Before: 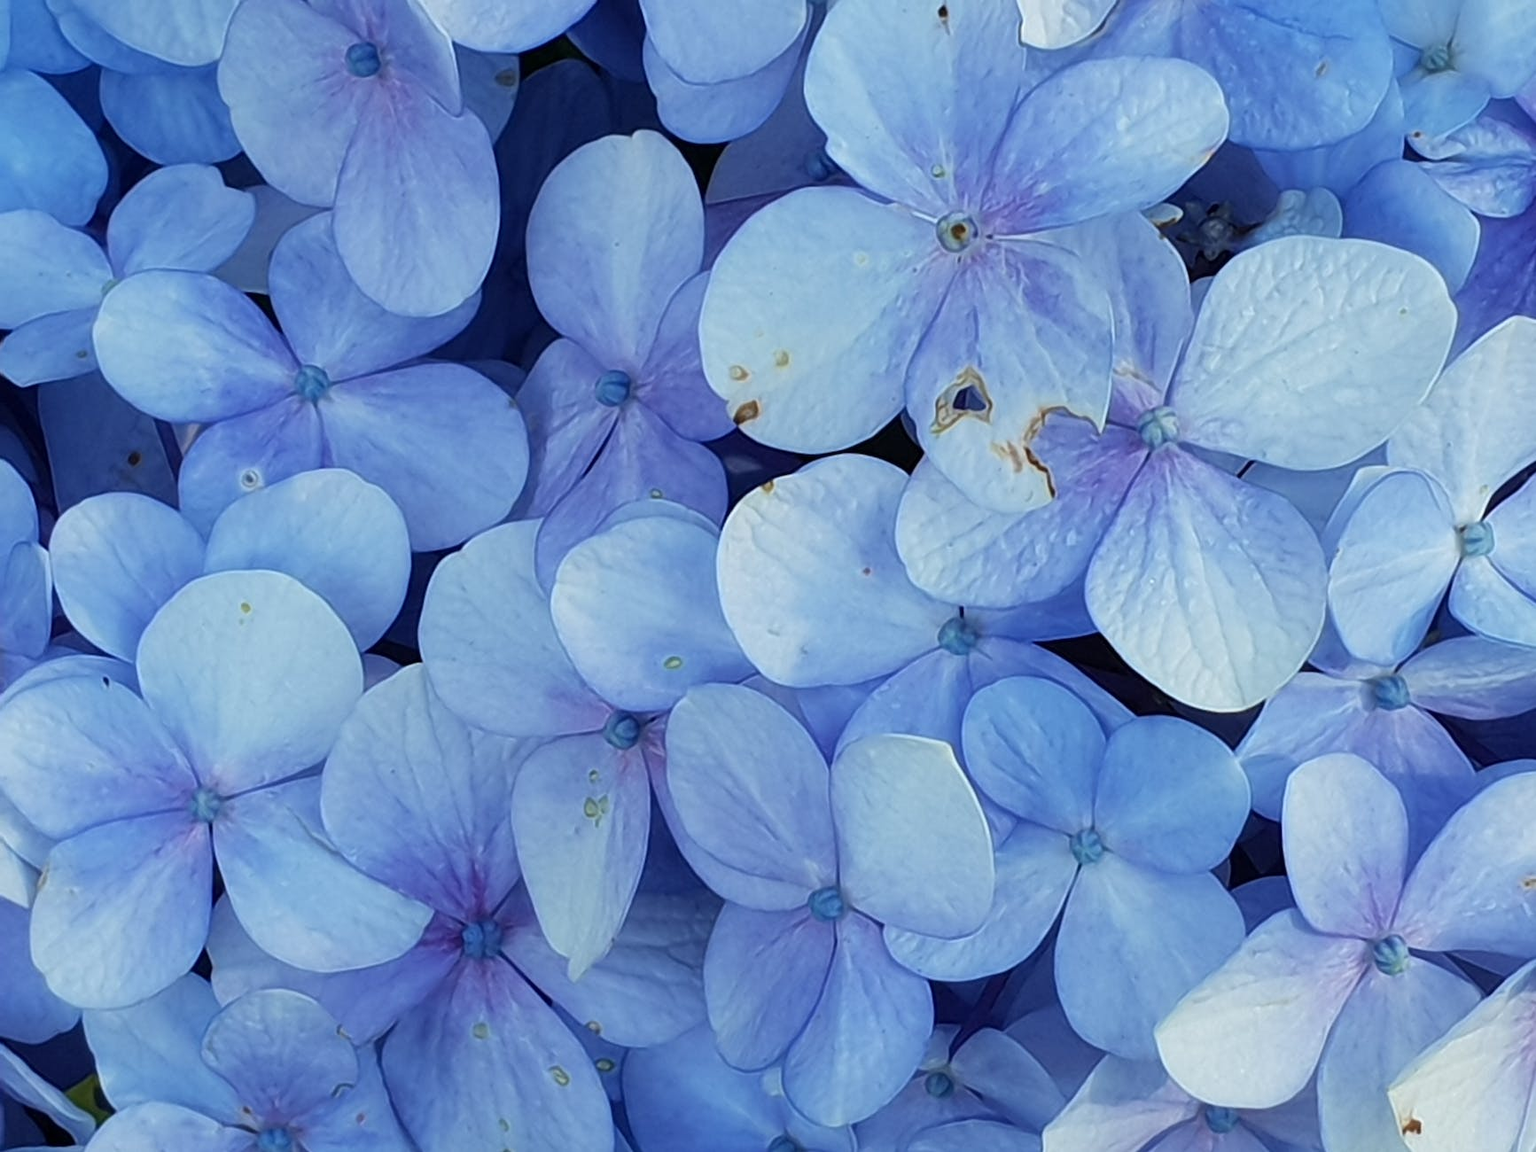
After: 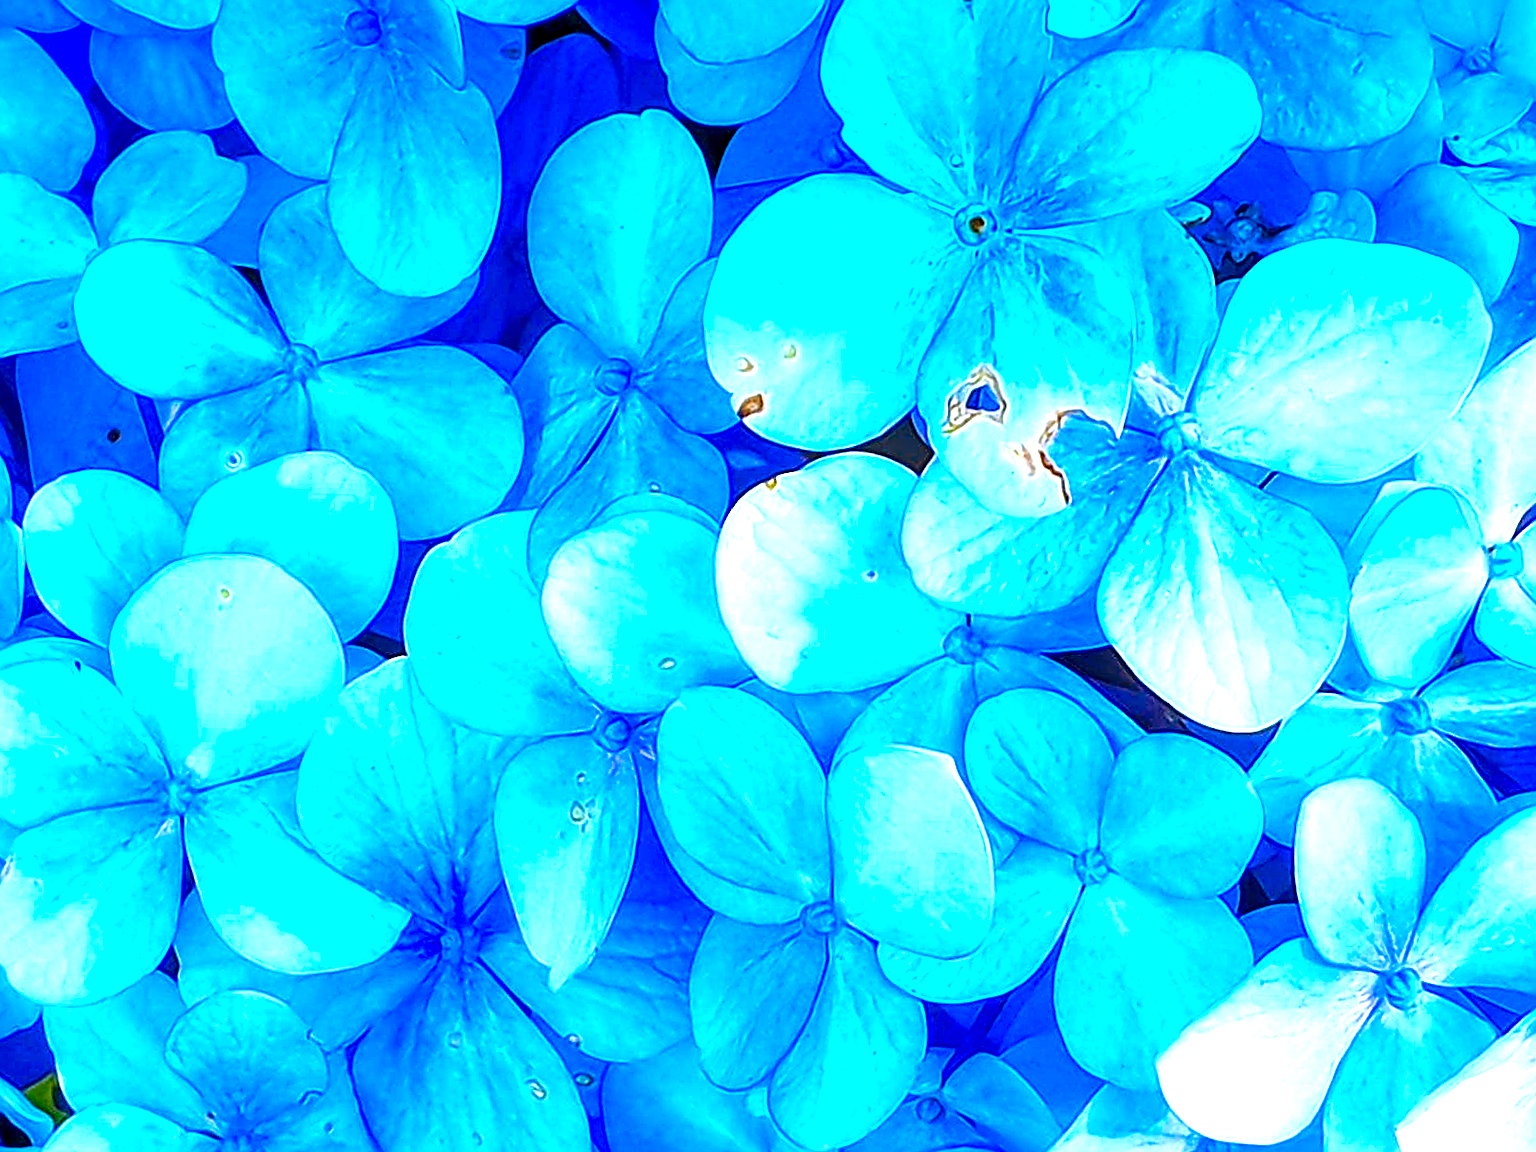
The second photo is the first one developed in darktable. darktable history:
color correction: highlights a* 1.59, highlights b* -1.7, saturation 2.48
crop and rotate: angle -1.69°
sharpen: amount 1
local contrast: detail 150%
graduated density: density 2.02 EV, hardness 44%, rotation 0.374°, offset 8.21, hue 208.8°, saturation 97%
exposure: black level correction 0.001, exposure 1.398 EV, compensate exposure bias true, compensate highlight preservation false
